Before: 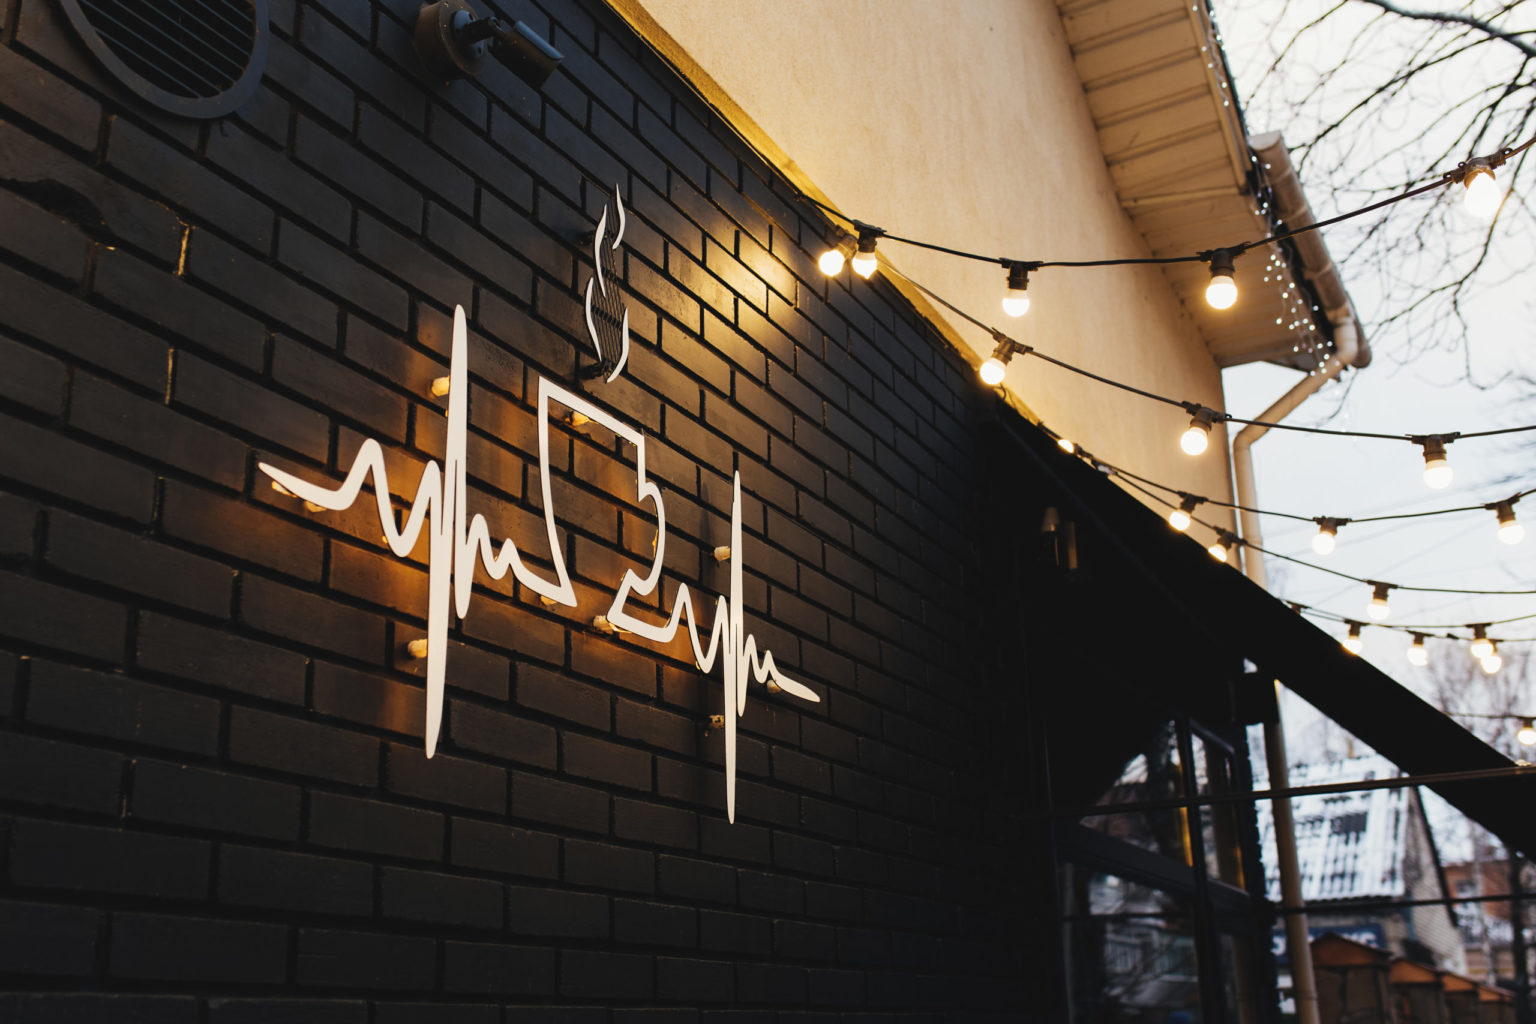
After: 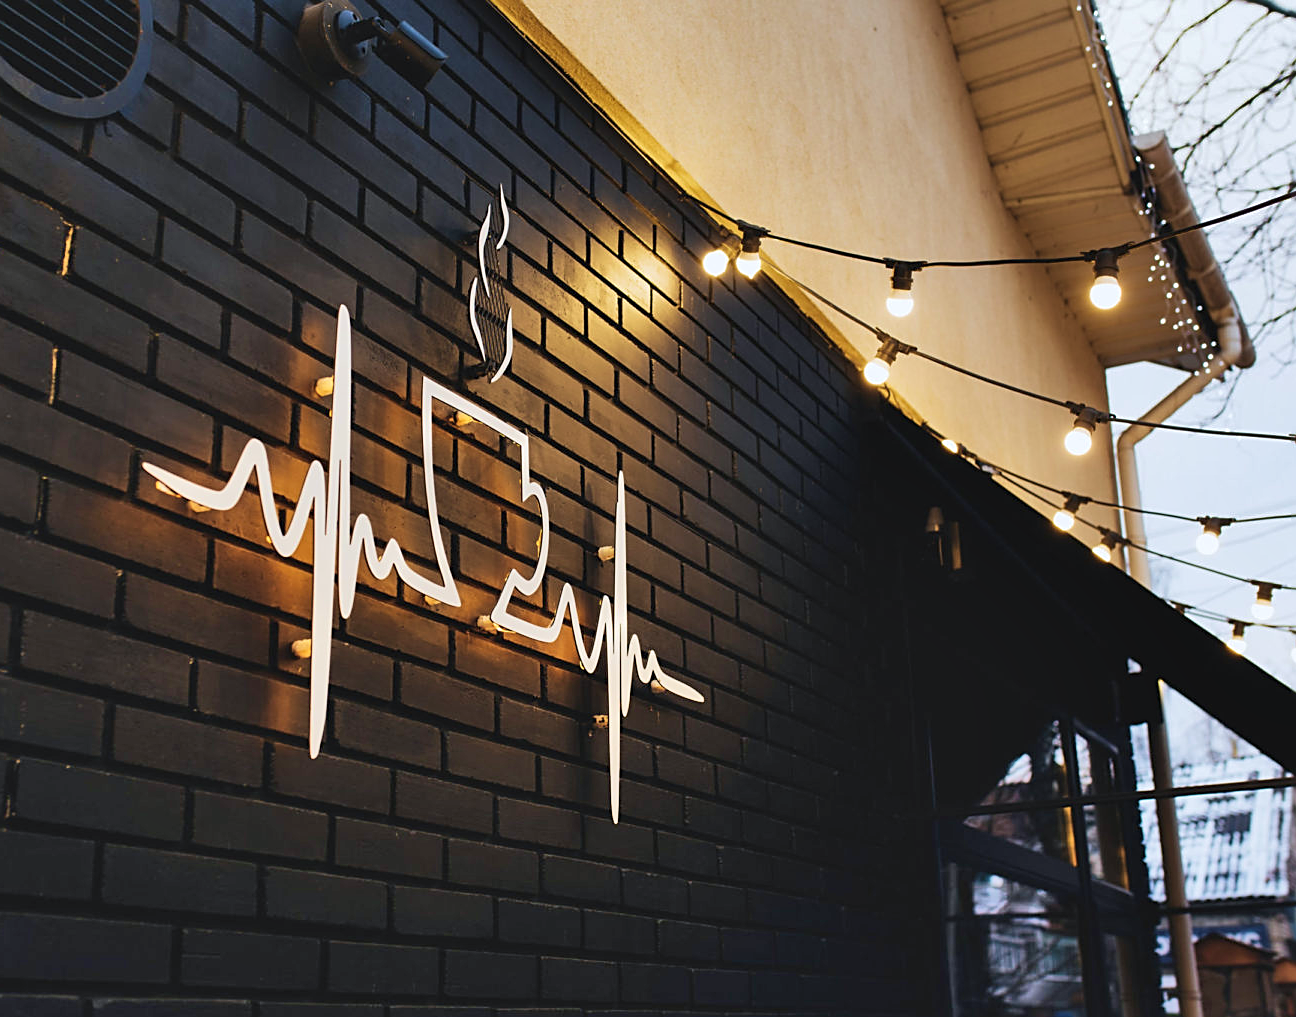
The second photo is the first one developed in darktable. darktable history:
crop: left 7.598%, right 7.873%
velvia: on, module defaults
shadows and highlights: soften with gaussian
white balance: red 0.974, blue 1.044
sharpen: on, module defaults
